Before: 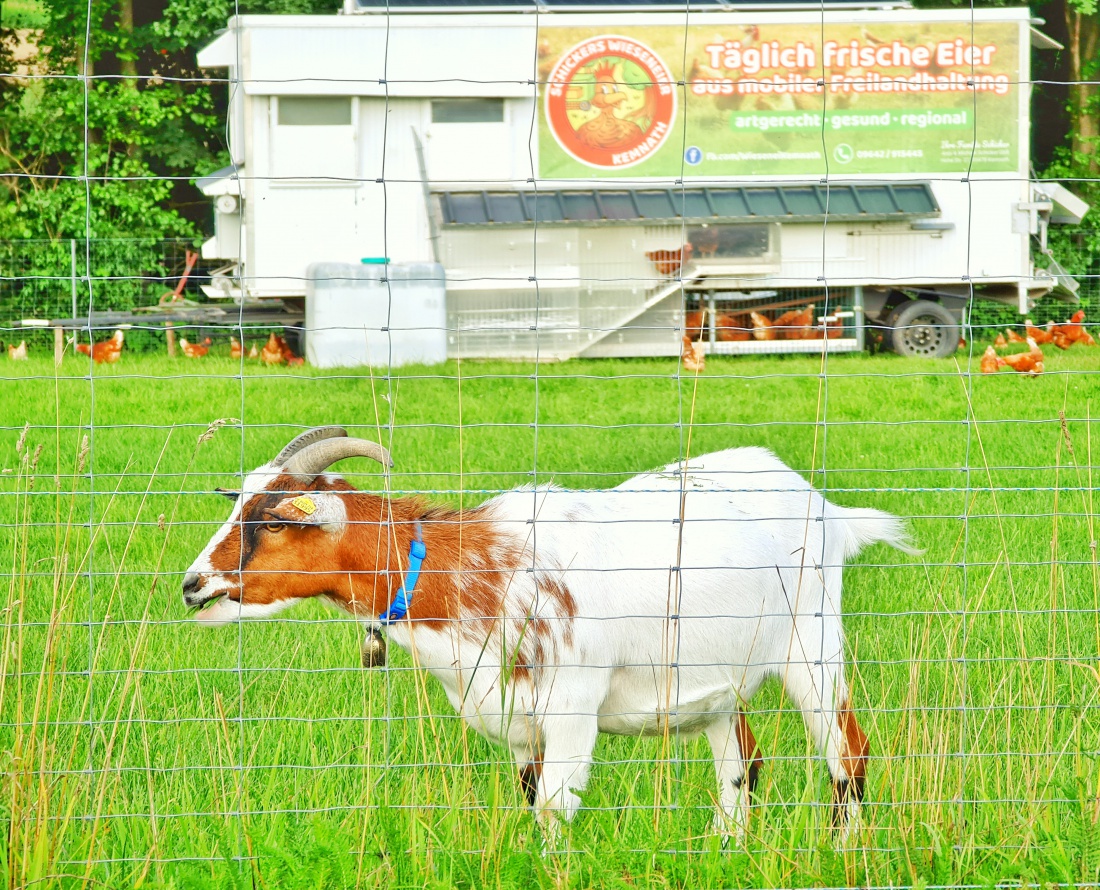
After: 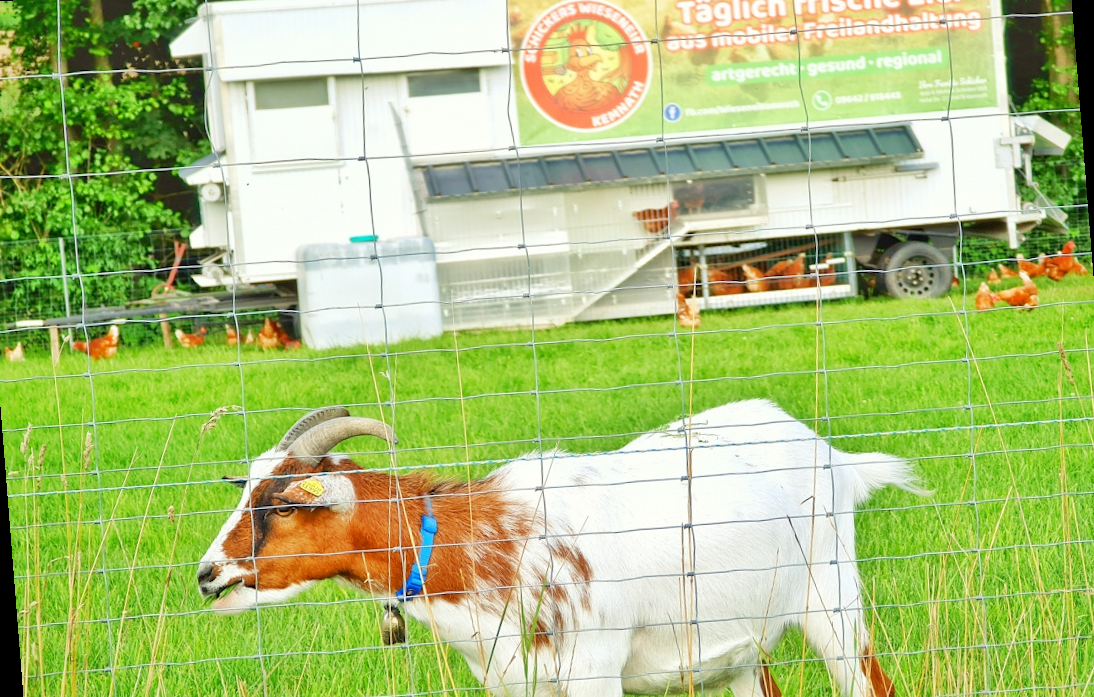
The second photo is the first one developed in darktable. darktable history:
crop: left 2.737%, top 7.287%, right 3.421%, bottom 20.179%
rgb levels: preserve colors max RGB
exposure: black level correction 0.001, compensate highlight preservation false
rotate and perspective: rotation -4.2°, shear 0.006, automatic cropping off
